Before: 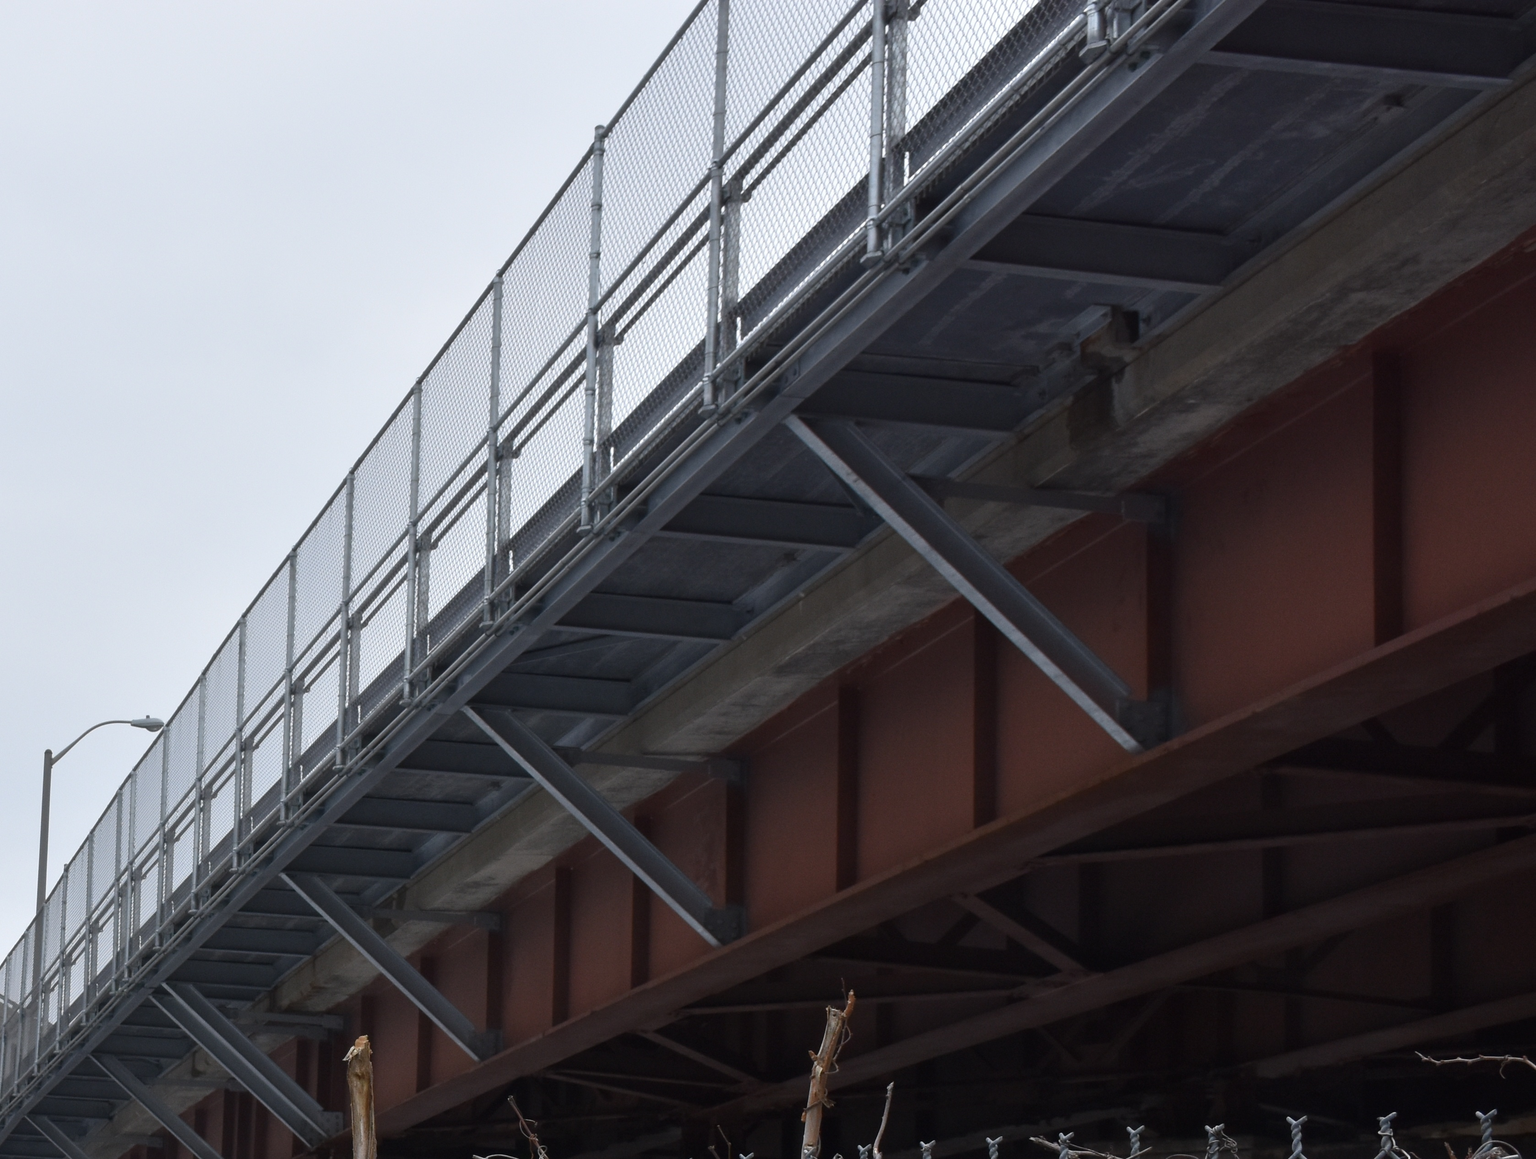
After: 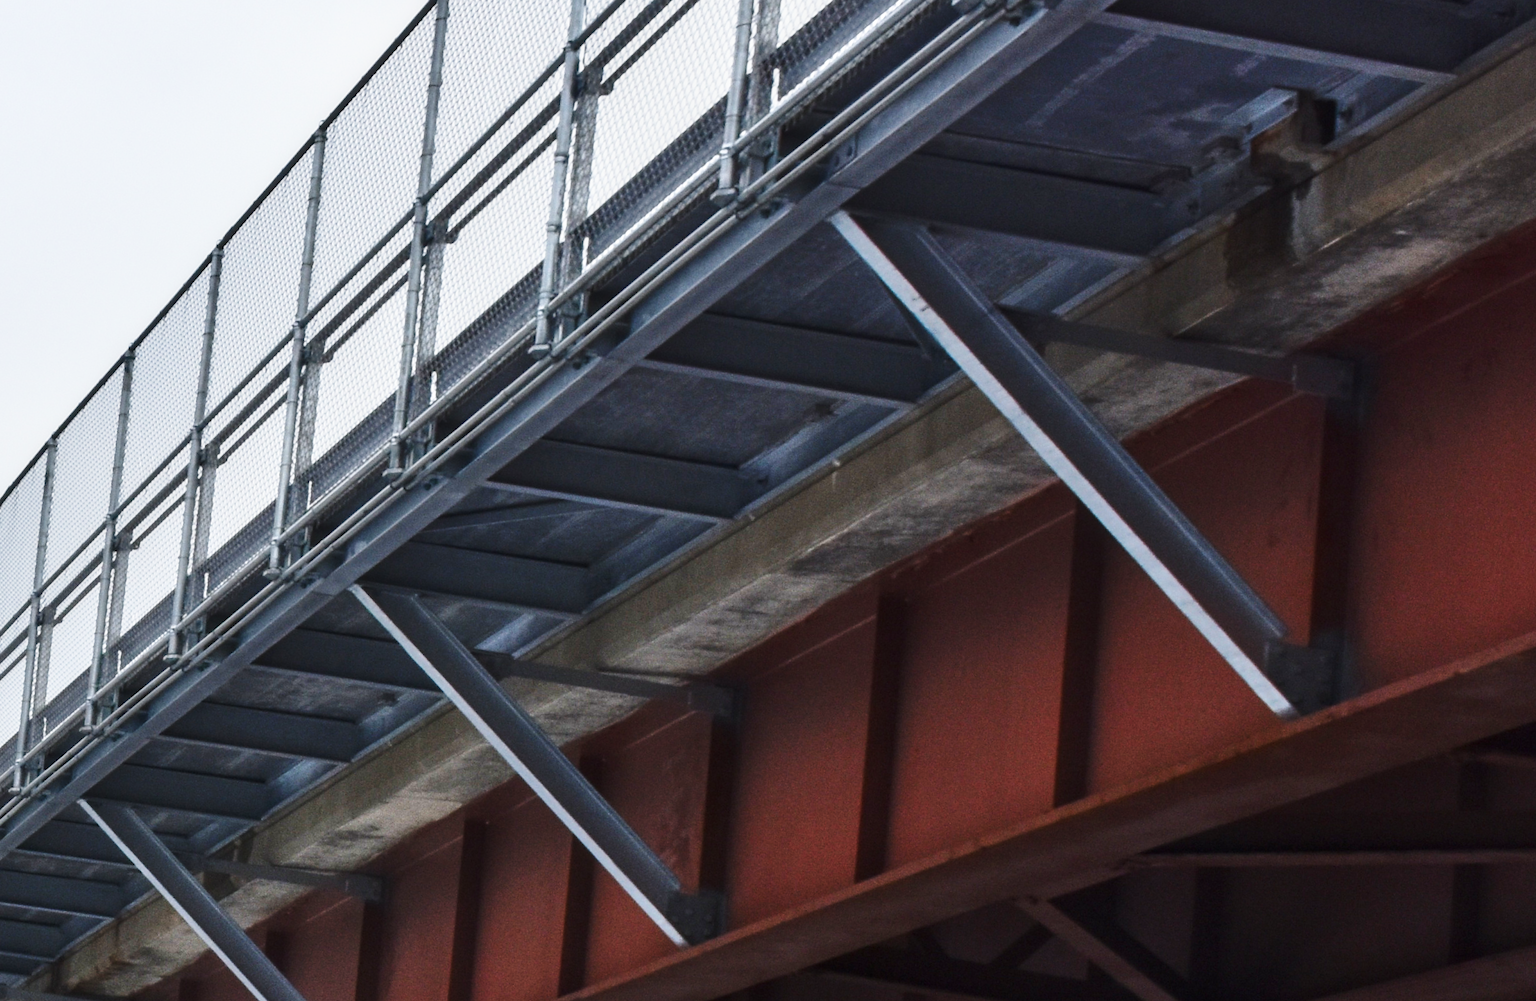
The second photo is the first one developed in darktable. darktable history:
contrast brightness saturation: contrast 0.107, saturation -0.159
local contrast: detail 113%
exposure: exposure -0.362 EV
base curve: curves: ch0 [(0, 0) (0.028, 0.03) (0.121, 0.232) (0.46, 0.748) (0.859, 0.968) (1, 1)], preserve colors none
shadows and highlights: low approximation 0.01, soften with gaussian
crop and rotate: angle -4.15°, left 9.86%, top 20.518%, right 12.099%, bottom 12.038%
color balance rgb: shadows lift › chroma 0.788%, shadows lift › hue 113.42°, highlights gain › luminance 14.513%, linear chroma grading › global chroma 25.027%, perceptual saturation grading › global saturation 19.438%, perceptual brilliance grading › highlights 7.416%, perceptual brilliance grading › mid-tones 3.438%, perceptual brilliance grading › shadows 1.54%, global vibrance 2.392%
